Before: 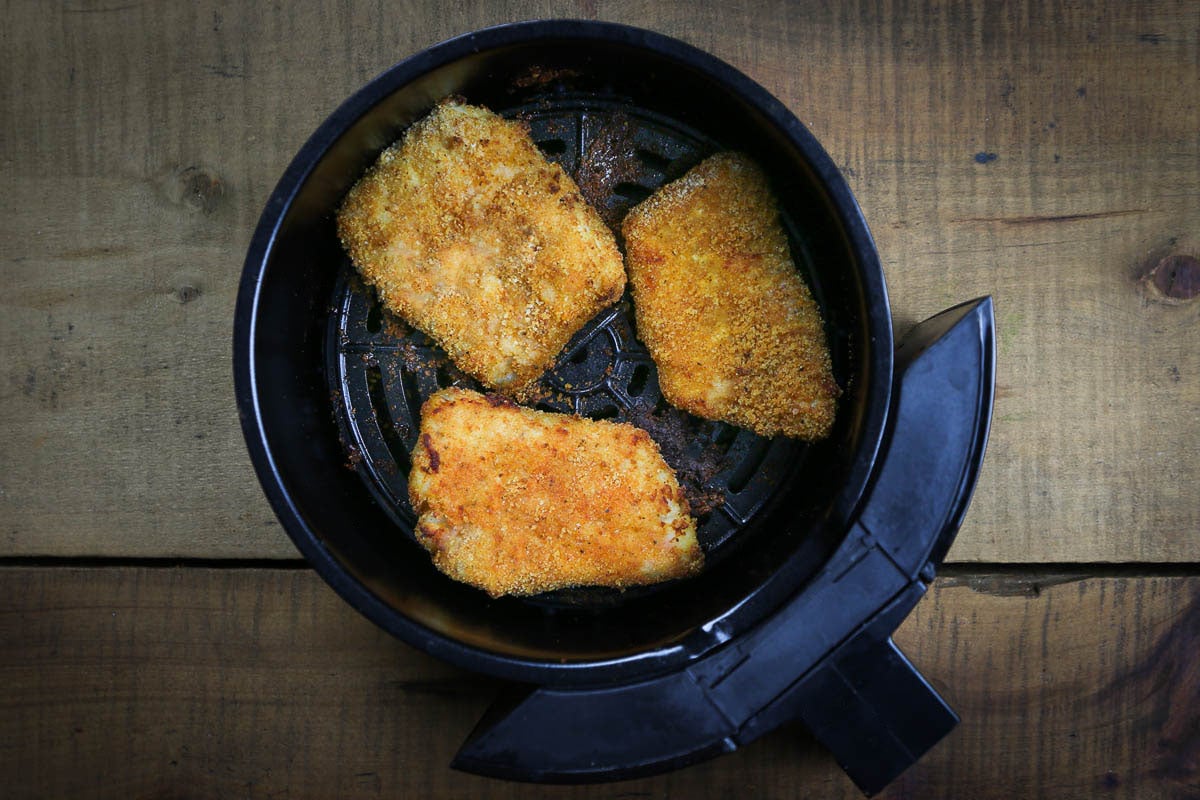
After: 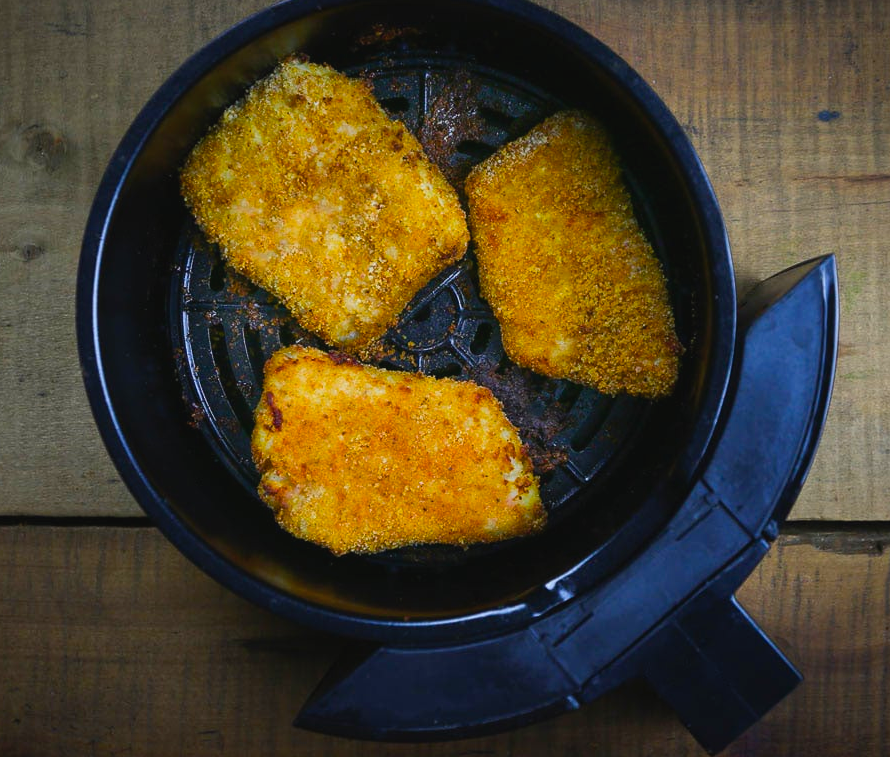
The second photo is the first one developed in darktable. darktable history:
crop and rotate: left 13.15%, top 5.251%, right 12.609%
contrast brightness saturation: contrast -0.08, brightness -0.04, saturation -0.11
color balance rgb: linear chroma grading › global chroma 15%, perceptual saturation grading › global saturation 30%
